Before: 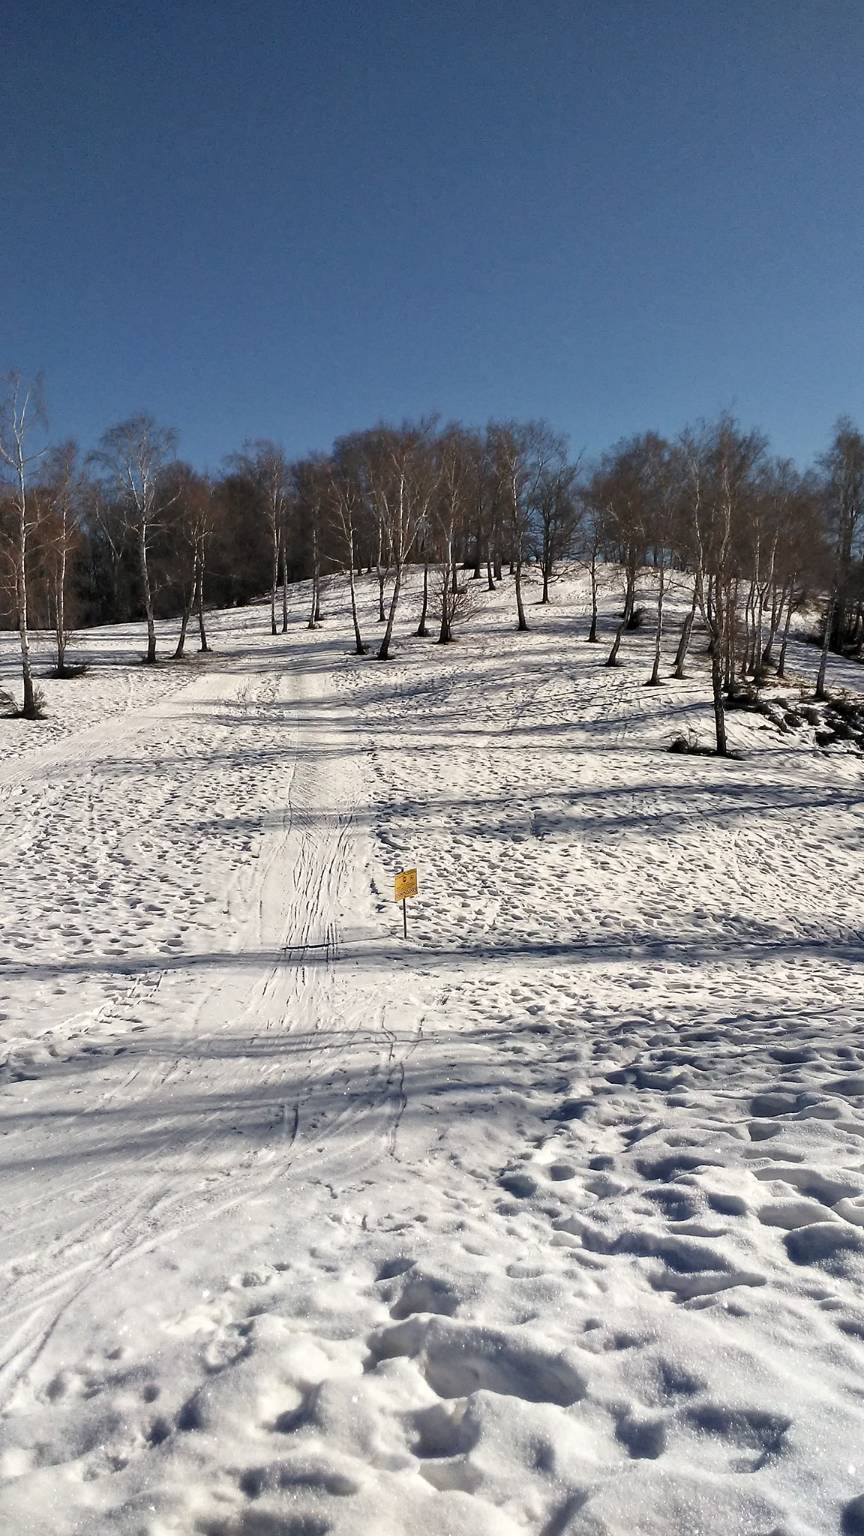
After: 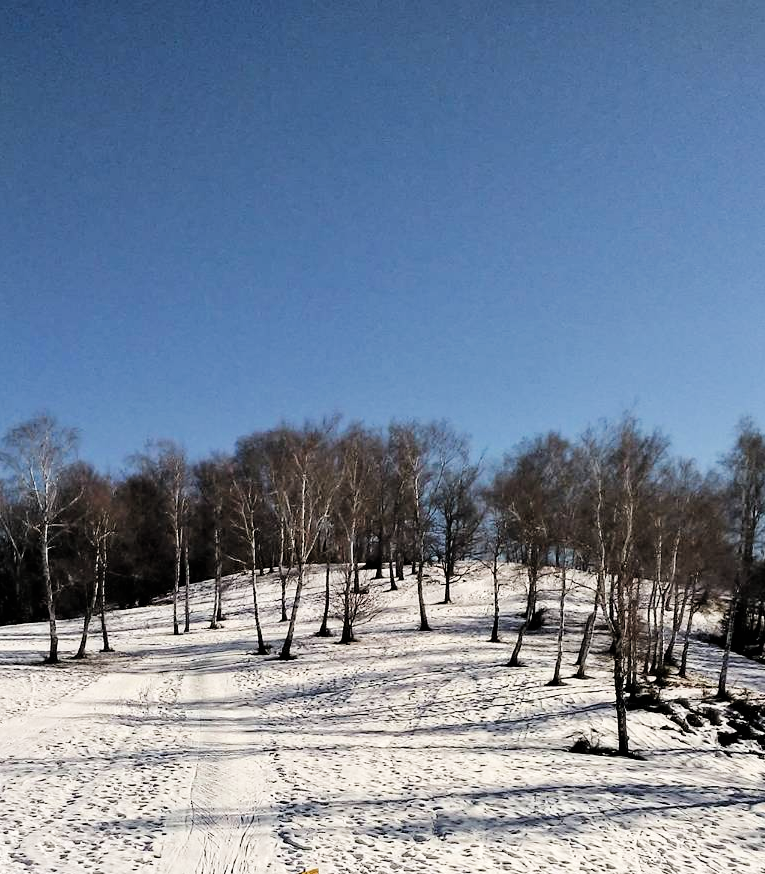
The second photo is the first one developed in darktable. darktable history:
crop and rotate: left 11.409%, bottom 43.066%
levels: mode automatic
filmic rgb: black relative exposure -6.21 EV, white relative exposure 6.94 EV, hardness 2.27
